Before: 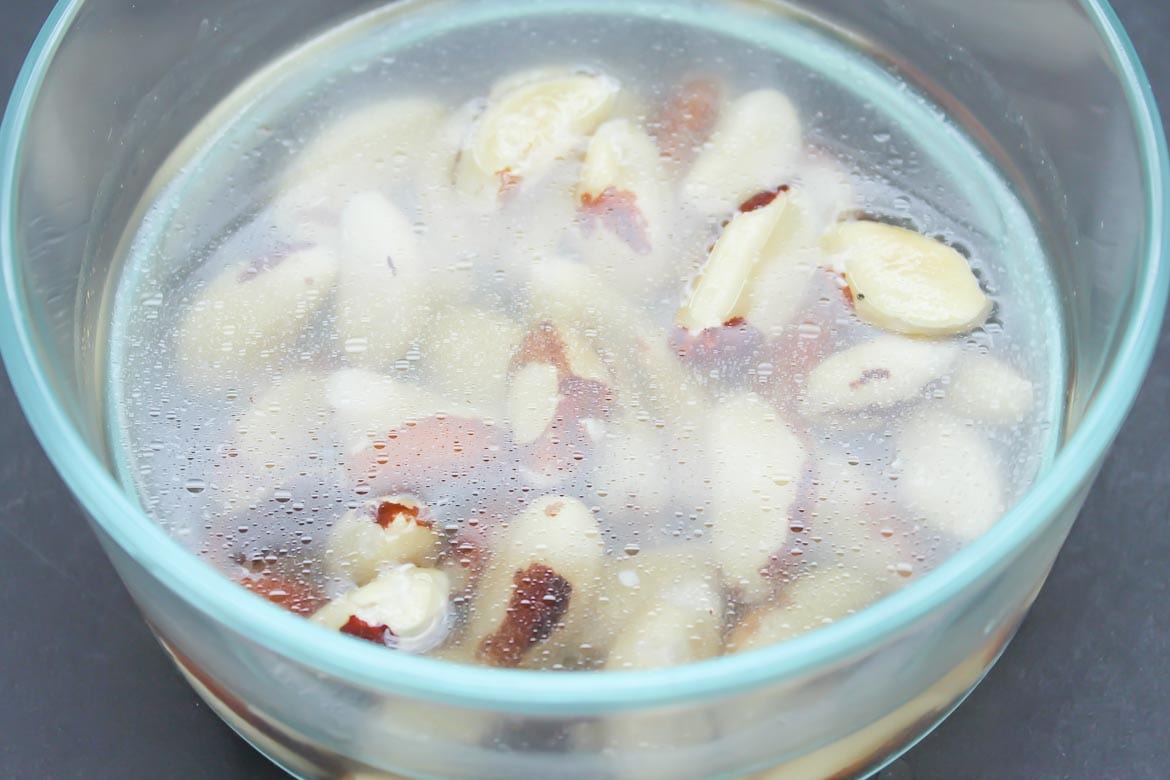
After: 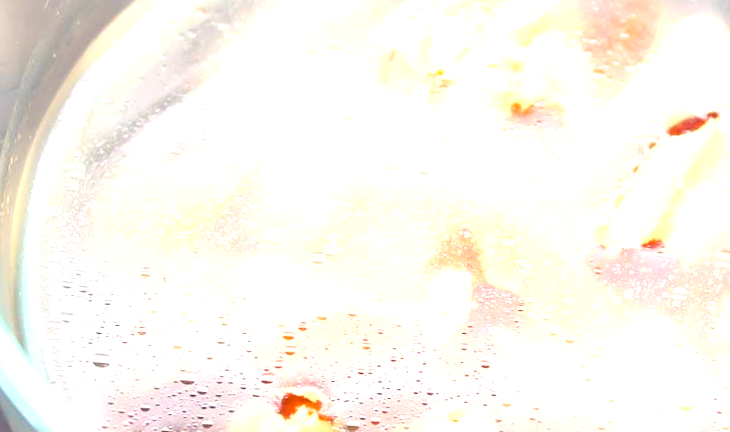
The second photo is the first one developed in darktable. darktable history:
white balance: red 1.127, blue 0.943
color balance rgb: perceptual saturation grading › global saturation 25%, global vibrance 20%
crop and rotate: angle -4.99°, left 2.122%, top 6.945%, right 27.566%, bottom 30.519%
exposure: exposure 1 EV, compensate highlight preservation false
